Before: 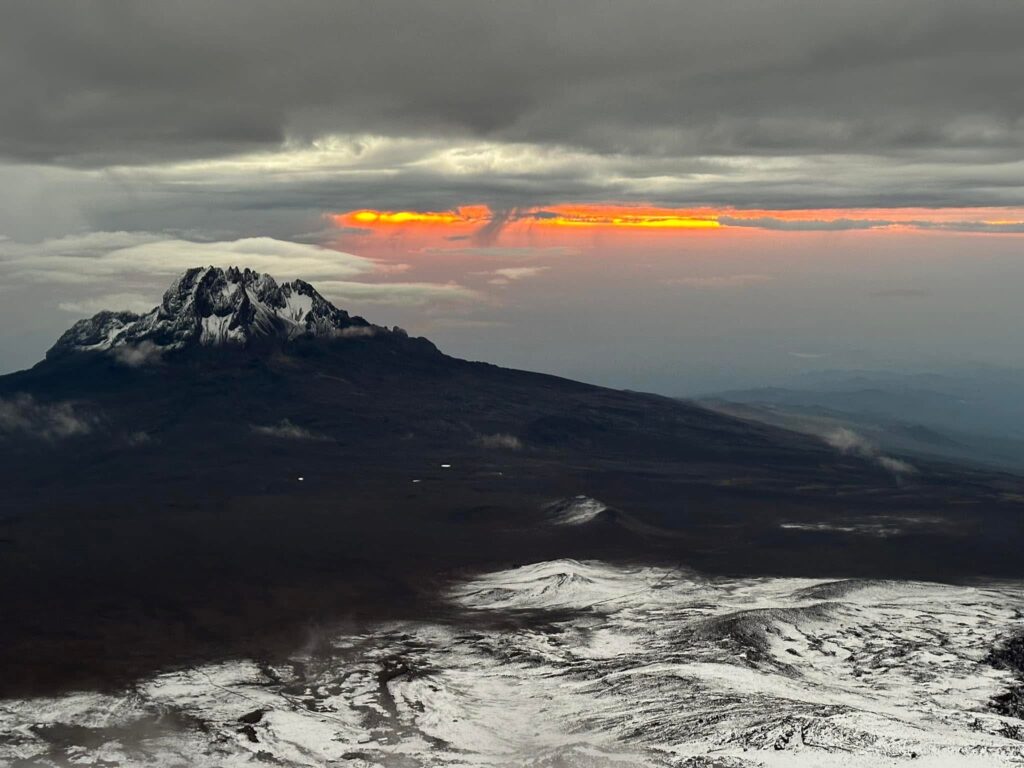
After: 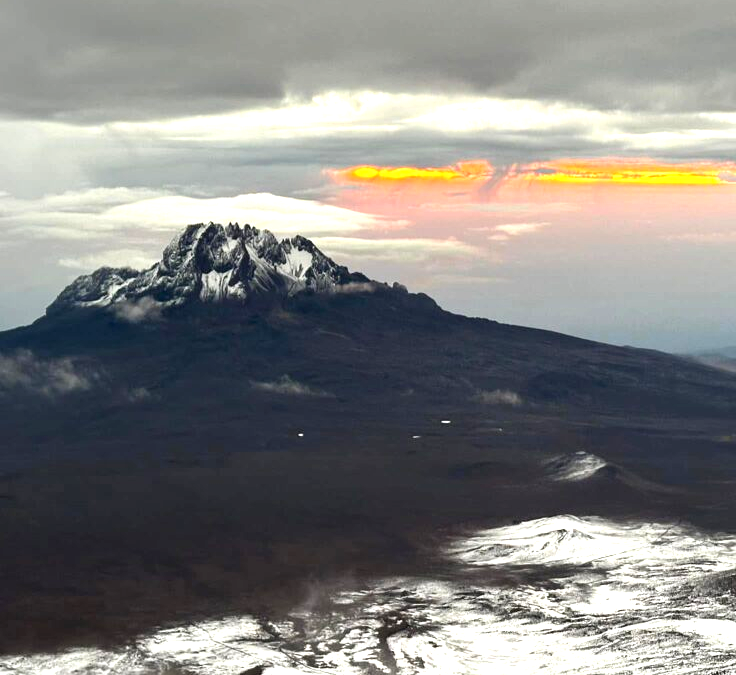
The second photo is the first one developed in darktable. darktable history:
crop: top 5.803%, right 27.864%, bottom 5.804%
exposure: black level correction 0, exposure 1.2 EV, compensate exposure bias true, compensate highlight preservation false
tone equalizer: on, module defaults
